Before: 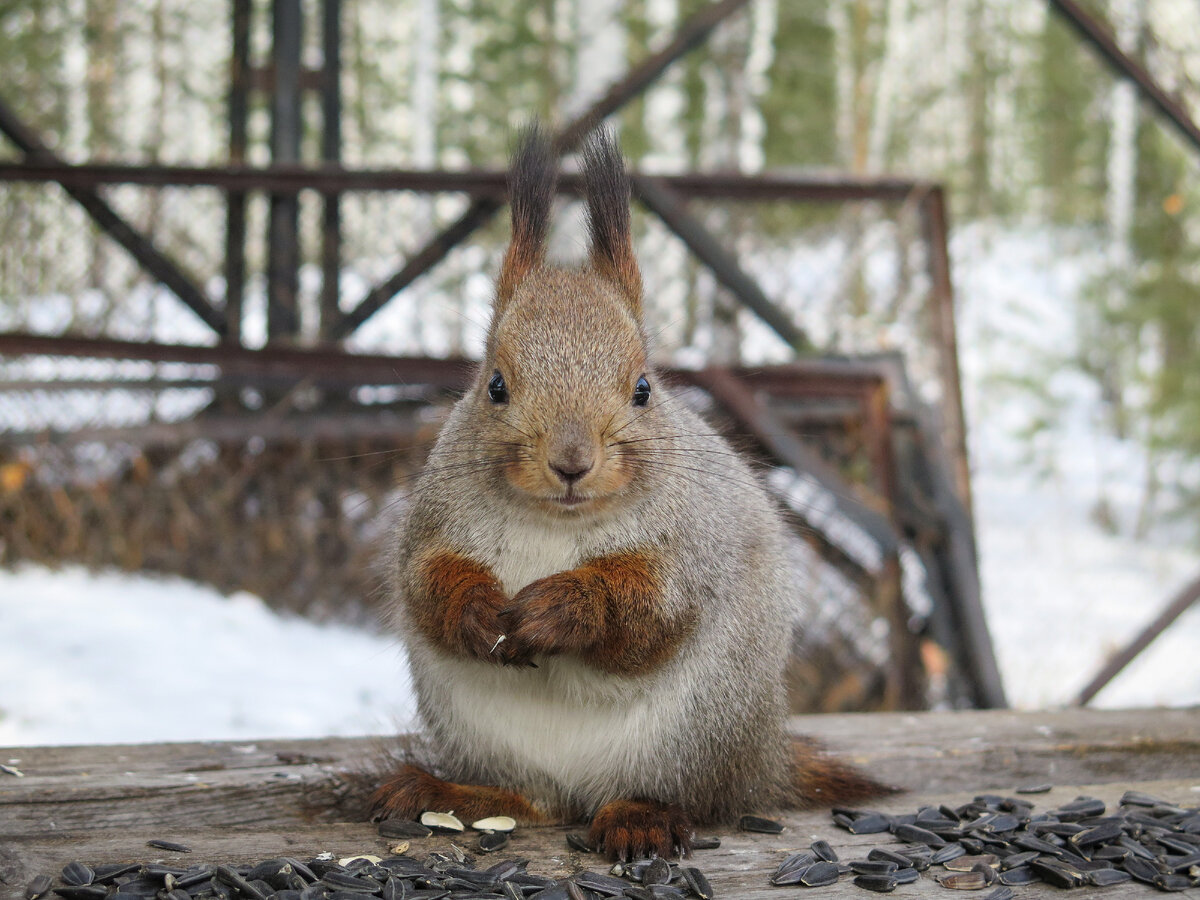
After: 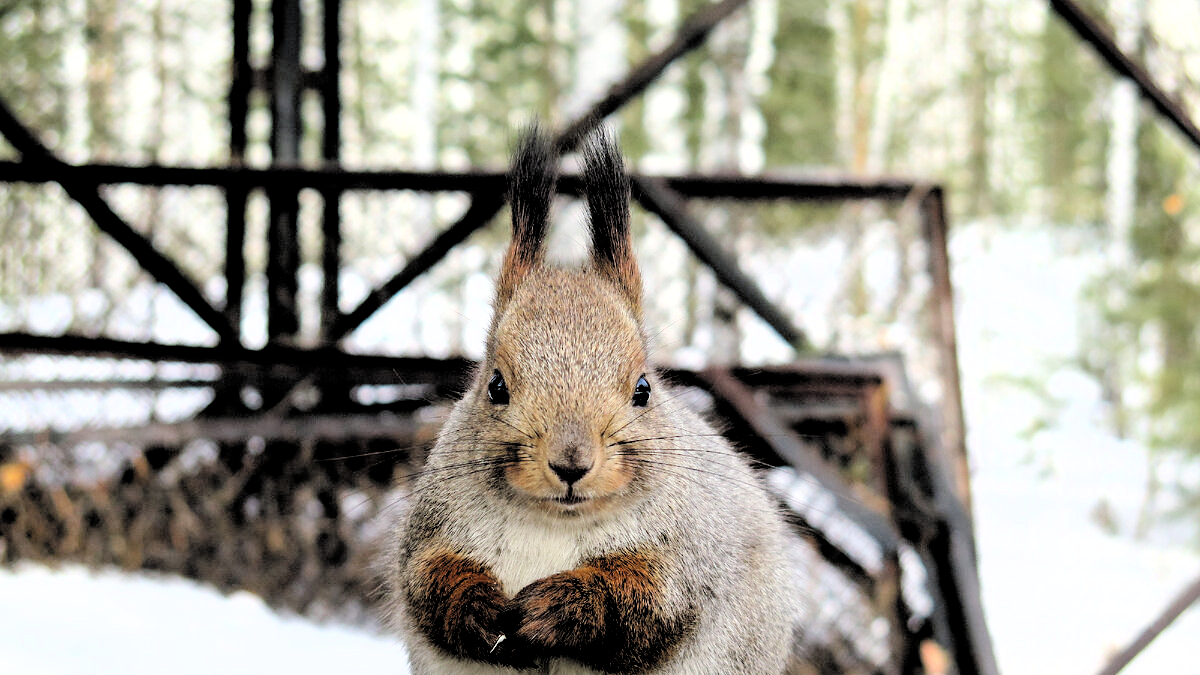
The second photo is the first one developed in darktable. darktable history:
crop: bottom 24.844%
filmic rgb: middle gray luminance 13.69%, black relative exposure -1.86 EV, white relative exposure 3.06 EV, target black luminance 0%, hardness 1.82, latitude 59.01%, contrast 1.739, highlights saturation mix 5.13%, shadows ↔ highlights balance -37.36%, add noise in highlights 0, color science v3 (2019), use custom middle-gray values true, contrast in highlights soft
